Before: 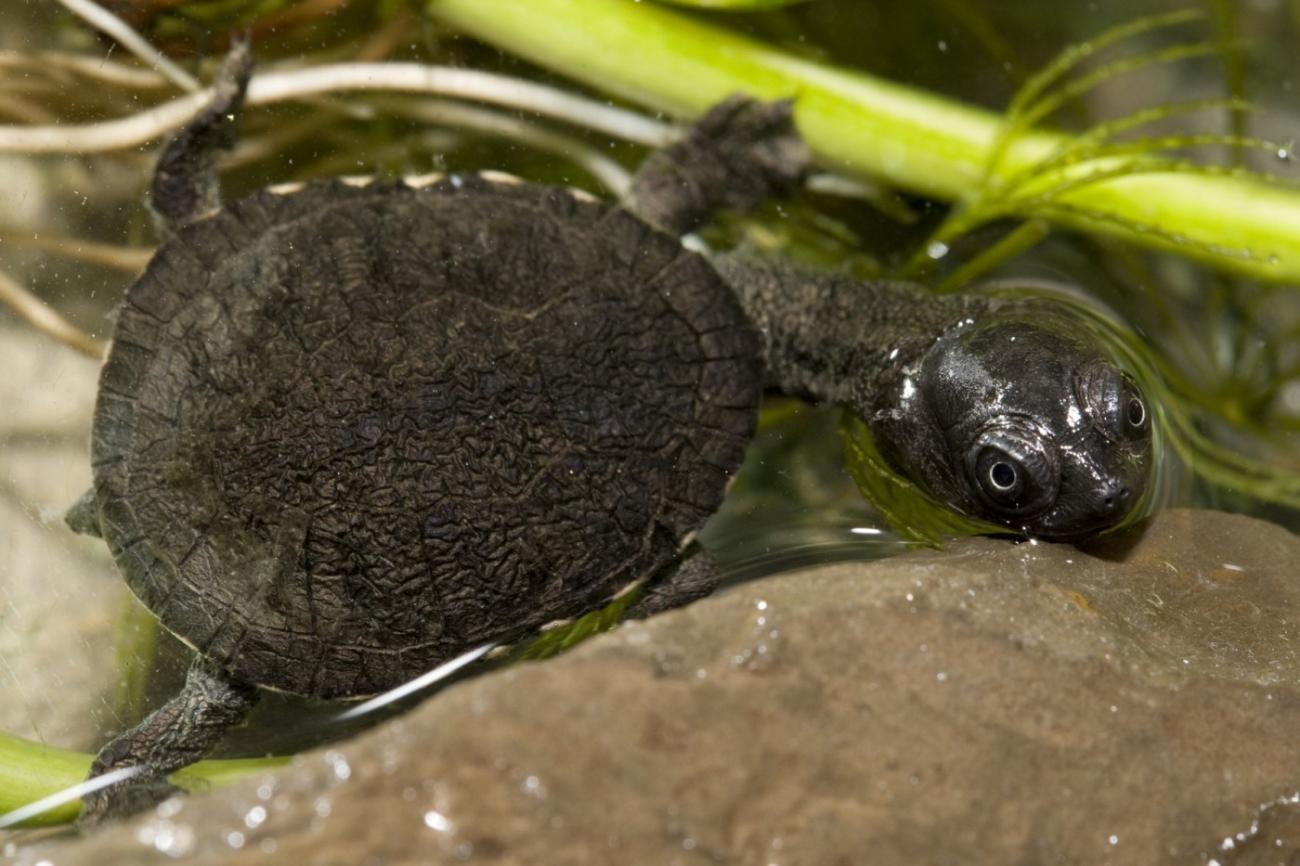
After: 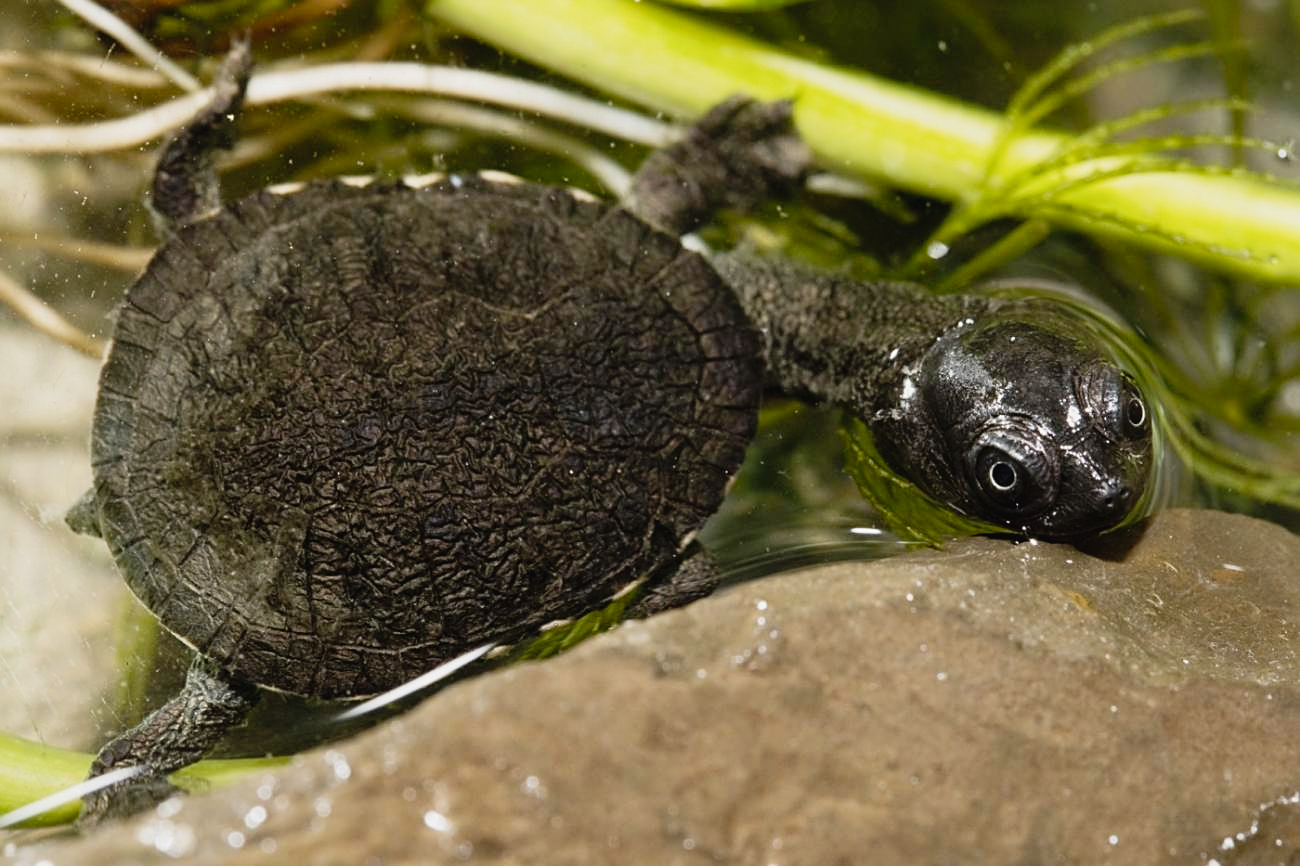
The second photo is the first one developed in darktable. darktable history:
tone curve: curves: ch0 [(0, 0.022) (0.114, 0.088) (0.282, 0.316) (0.446, 0.511) (0.613, 0.693) (0.786, 0.843) (0.999, 0.949)]; ch1 [(0, 0) (0.395, 0.343) (0.463, 0.427) (0.486, 0.474) (0.503, 0.5) (0.535, 0.522) (0.555, 0.546) (0.594, 0.614) (0.755, 0.793) (1, 1)]; ch2 [(0, 0) (0.369, 0.388) (0.449, 0.431) (0.501, 0.5) (0.528, 0.517) (0.561, 0.598) (0.697, 0.721) (1, 1)], preserve colors none
sharpen: on, module defaults
